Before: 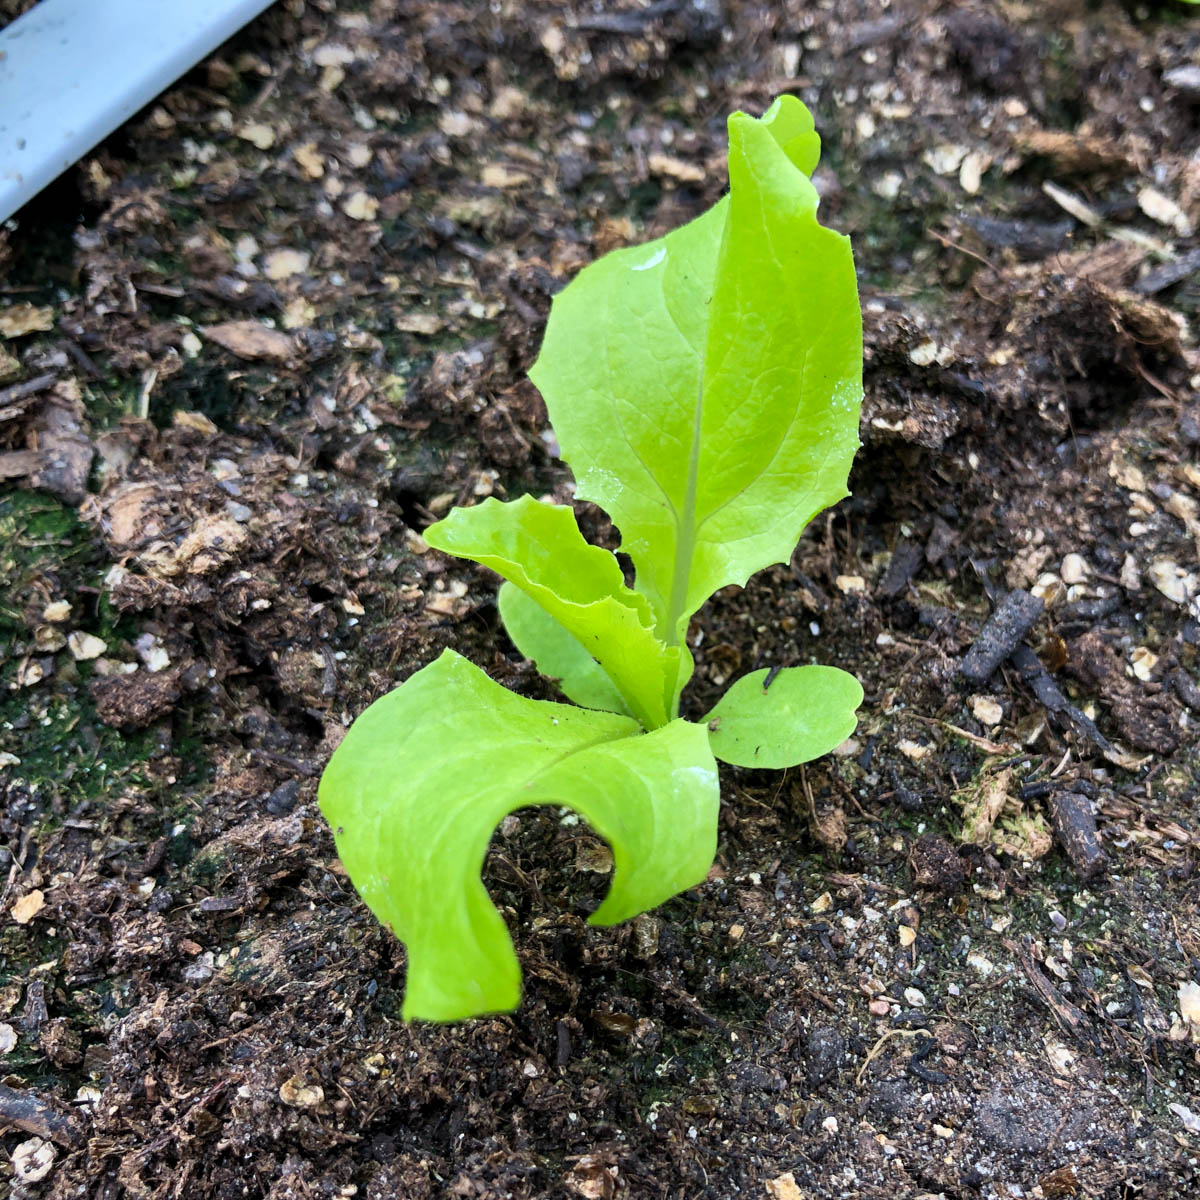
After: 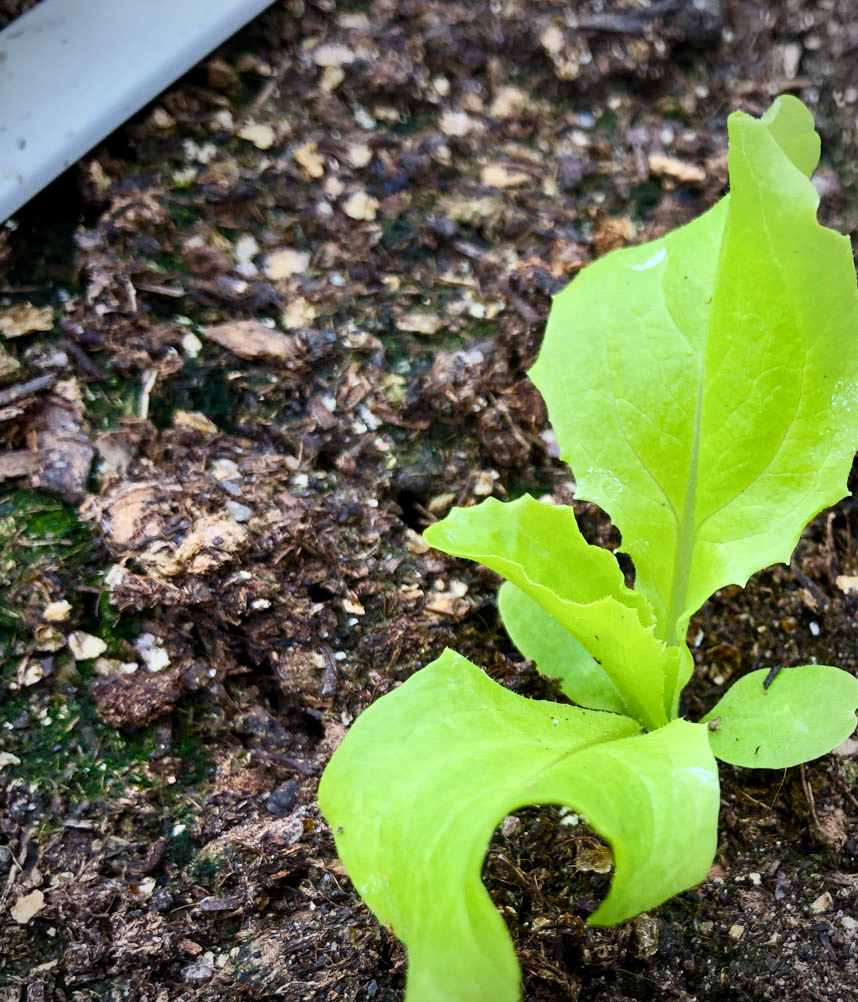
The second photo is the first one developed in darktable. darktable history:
vignetting: unbound false
contrast brightness saturation: contrast 0.151, brightness 0.045
crop: right 28.475%, bottom 16.482%
color balance rgb: power › chroma 0.311%, power › hue 23.55°, perceptual saturation grading › global saturation 20%, perceptual saturation grading › highlights -25.65%, perceptual saturation grading › shadows 50.226%
